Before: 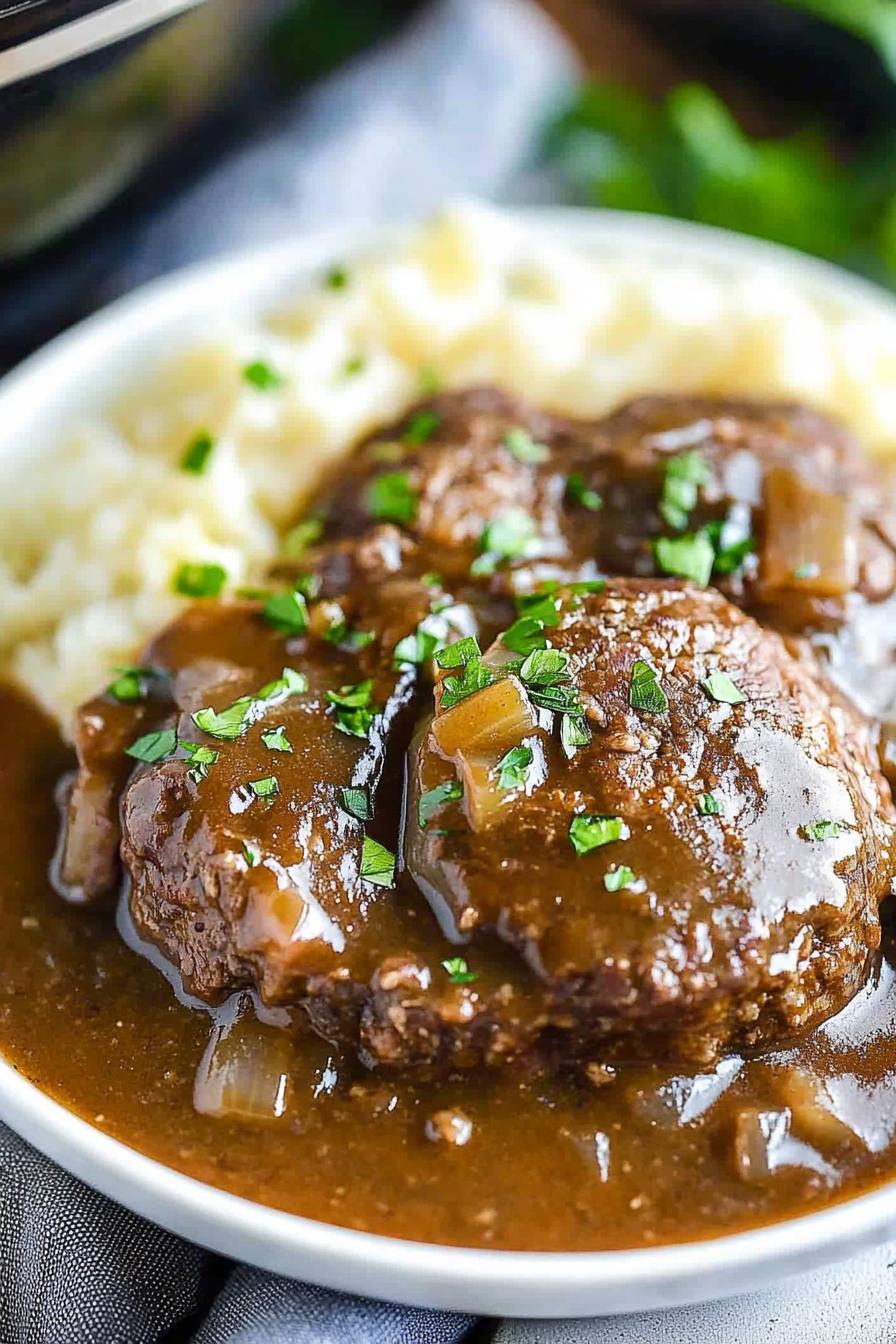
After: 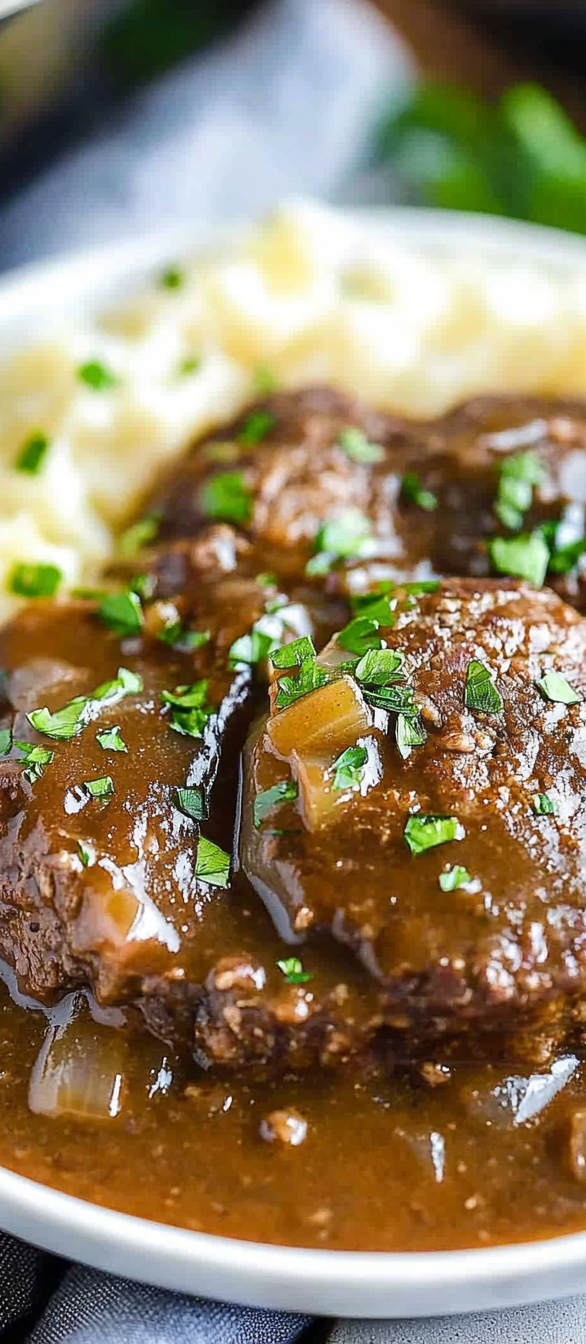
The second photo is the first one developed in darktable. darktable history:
crop and rotate: left 18.49%, right 16.084%
